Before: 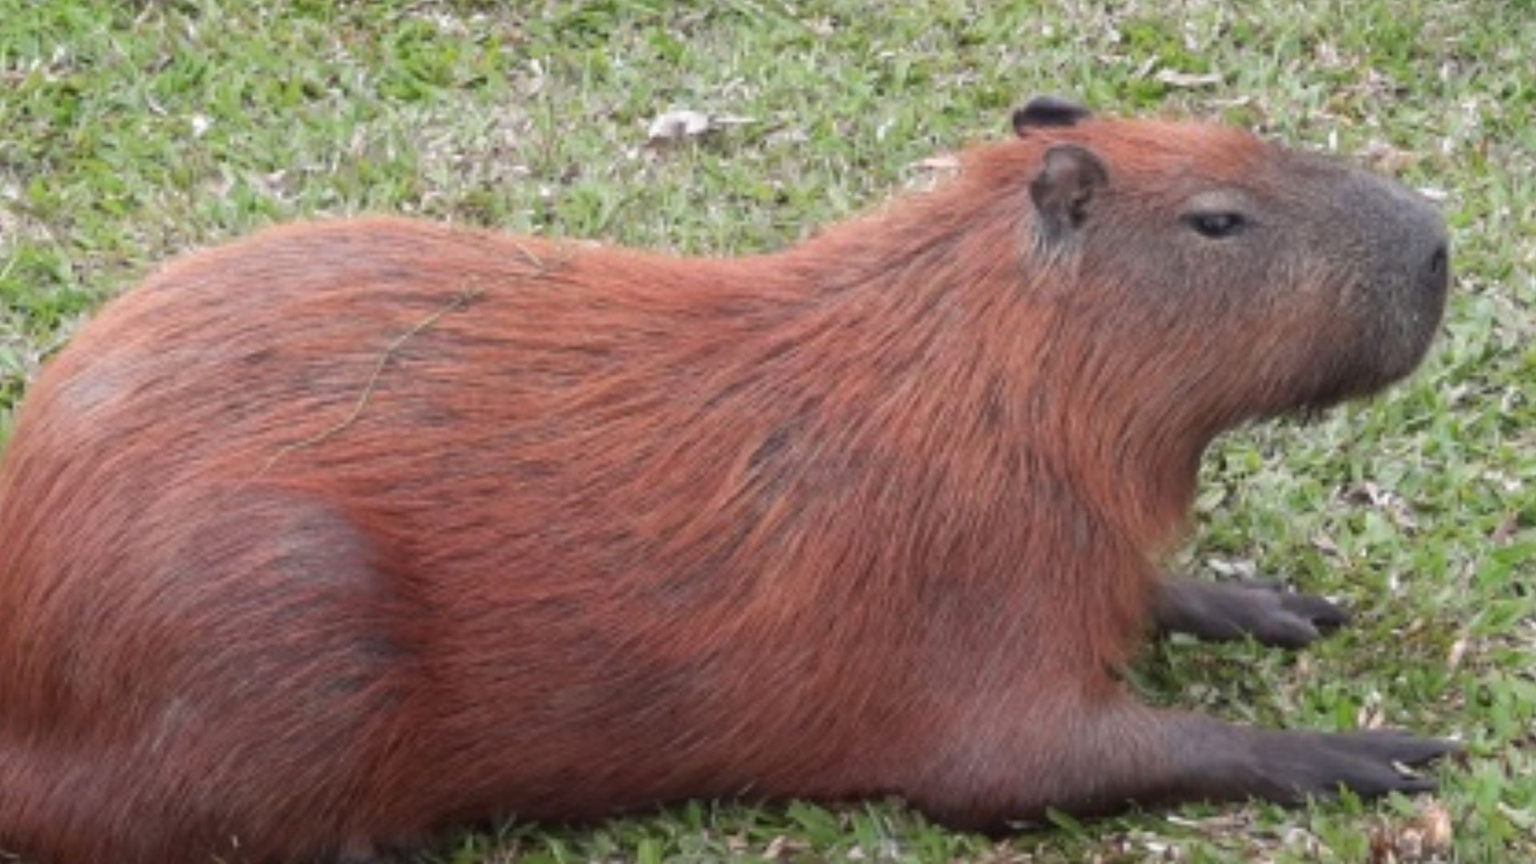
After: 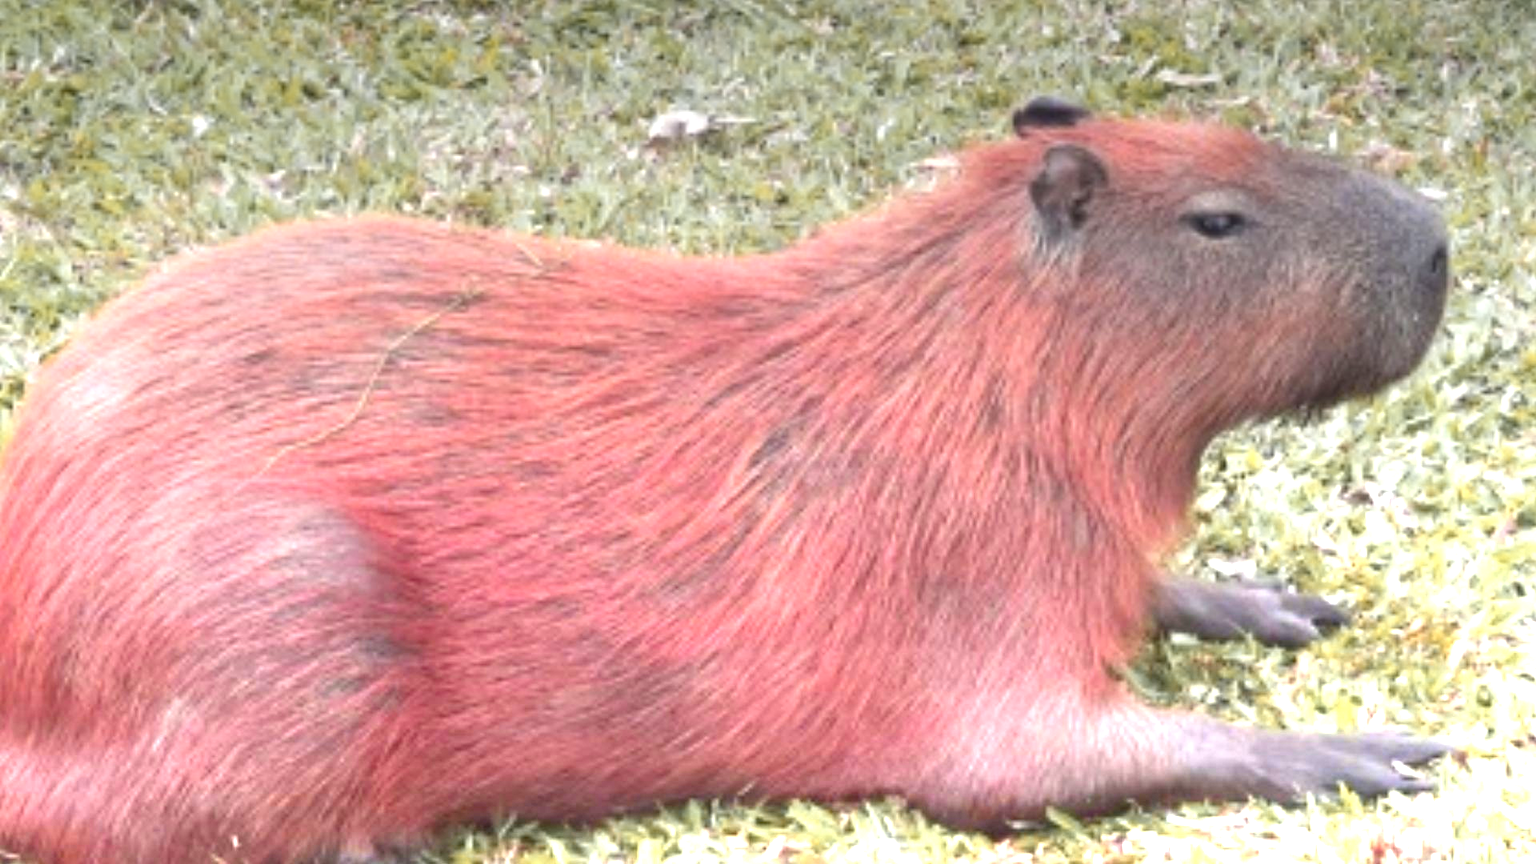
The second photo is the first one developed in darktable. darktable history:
color zones: curves: ch1 [(0.263, 0.53) (0.376, 0.287) (0.487, 0.512) (0.748, 0.547) (1, 0.513)]; ch2 [(0.262, 0.45) (0.751, 0.477)], mix 31.98%
graduated density: density -3.9 EV
